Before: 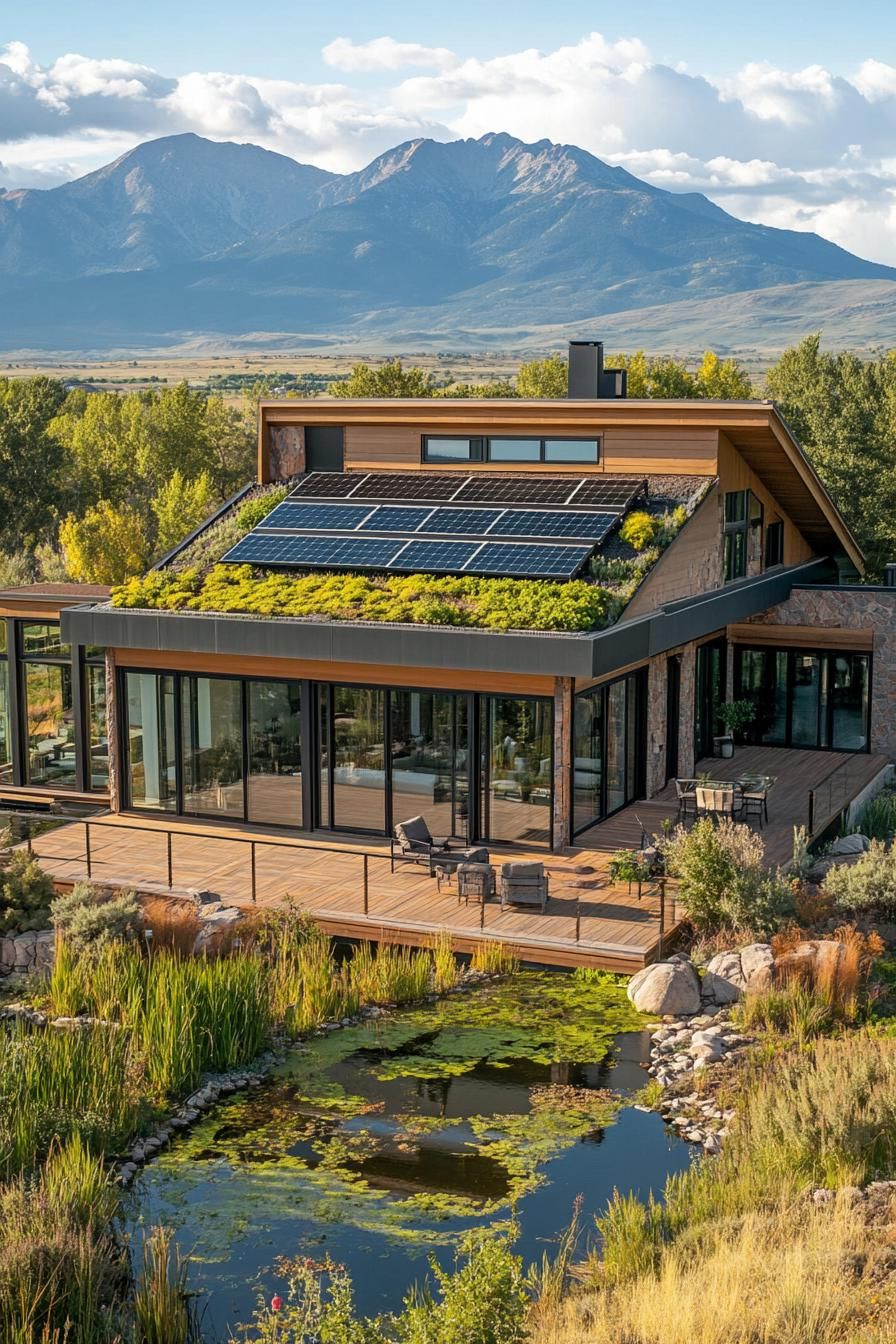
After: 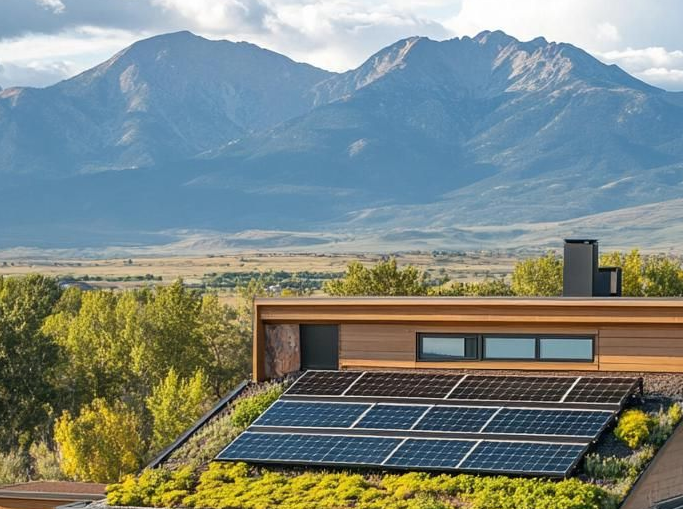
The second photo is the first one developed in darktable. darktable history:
crop: left 0.573%, top 7.645%, right 23.197%, bottom 54.439%
